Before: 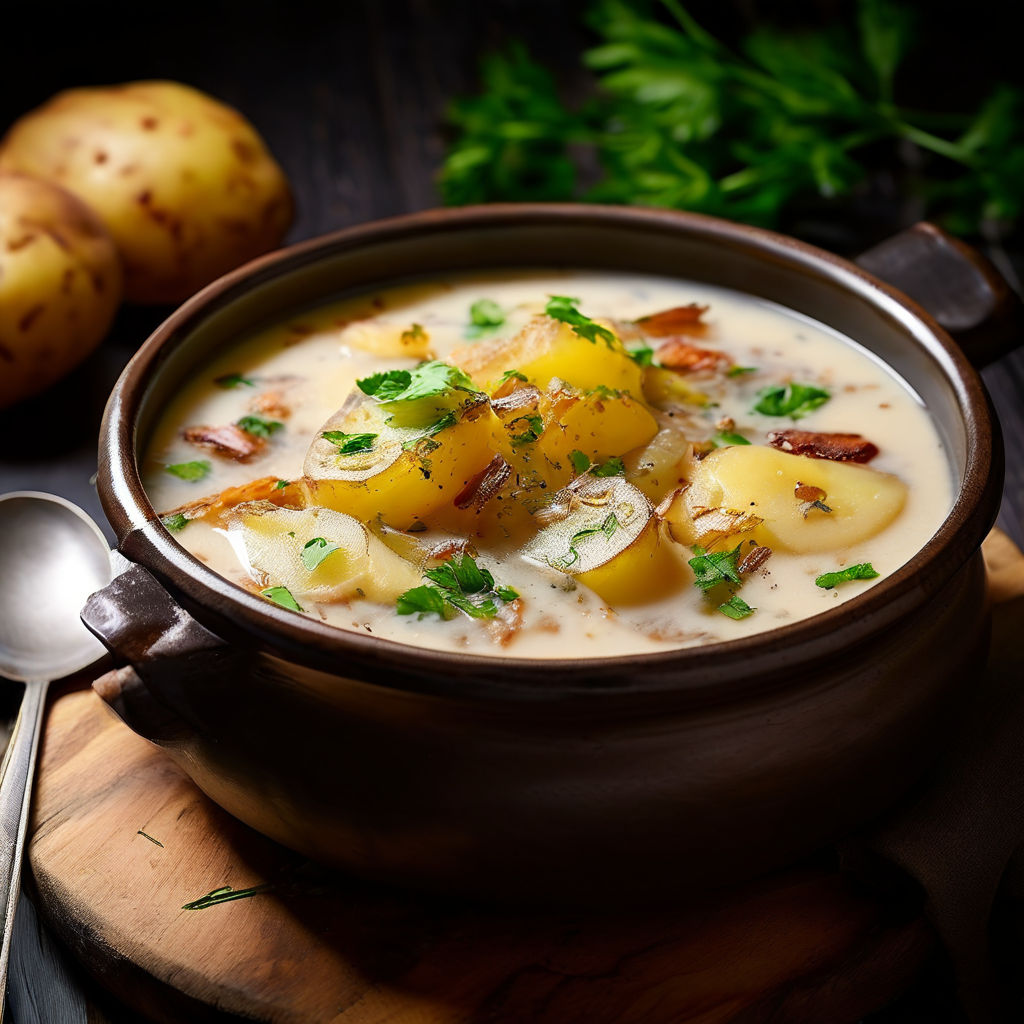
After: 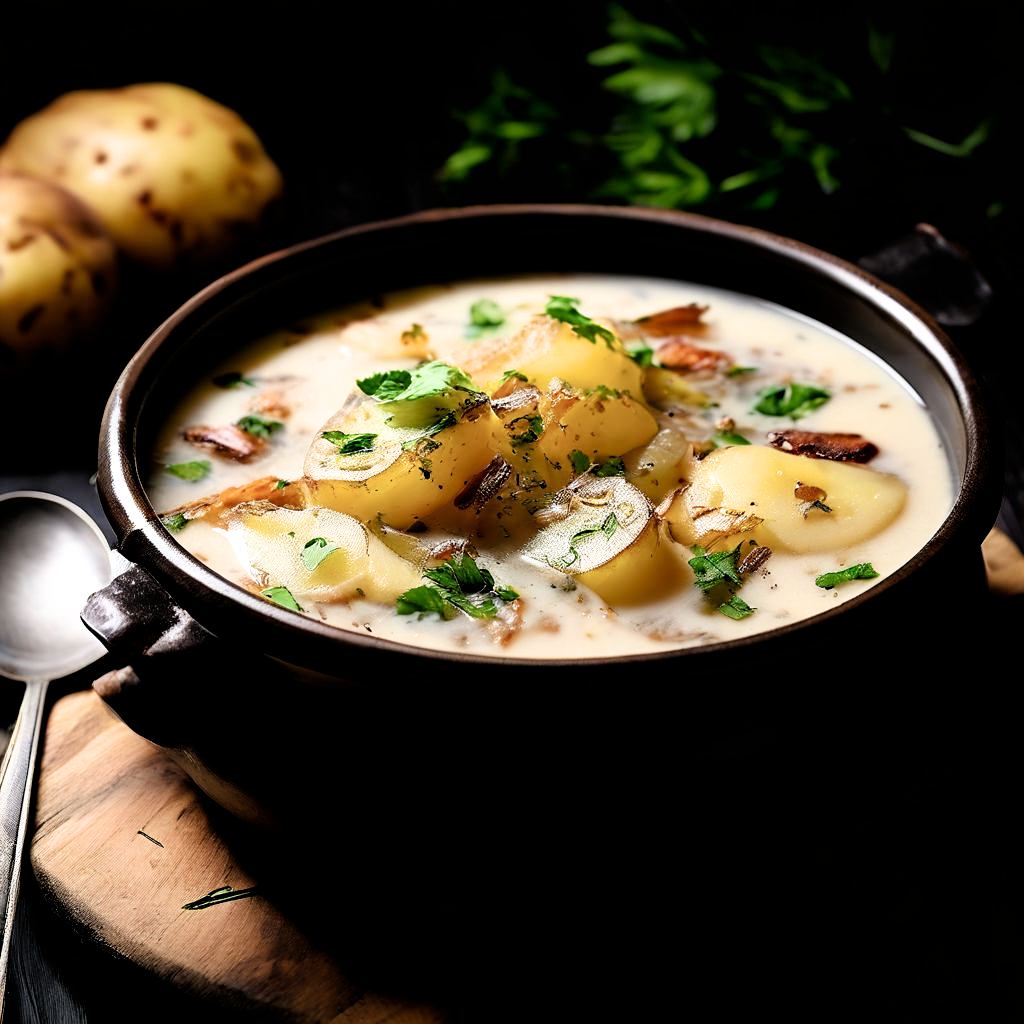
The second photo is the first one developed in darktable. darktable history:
filmic rgb: black relative exposure -3.57 EV, white relative exposure 2.29 EV, hardness 3.41
exposure: exposure -0.05 EV
